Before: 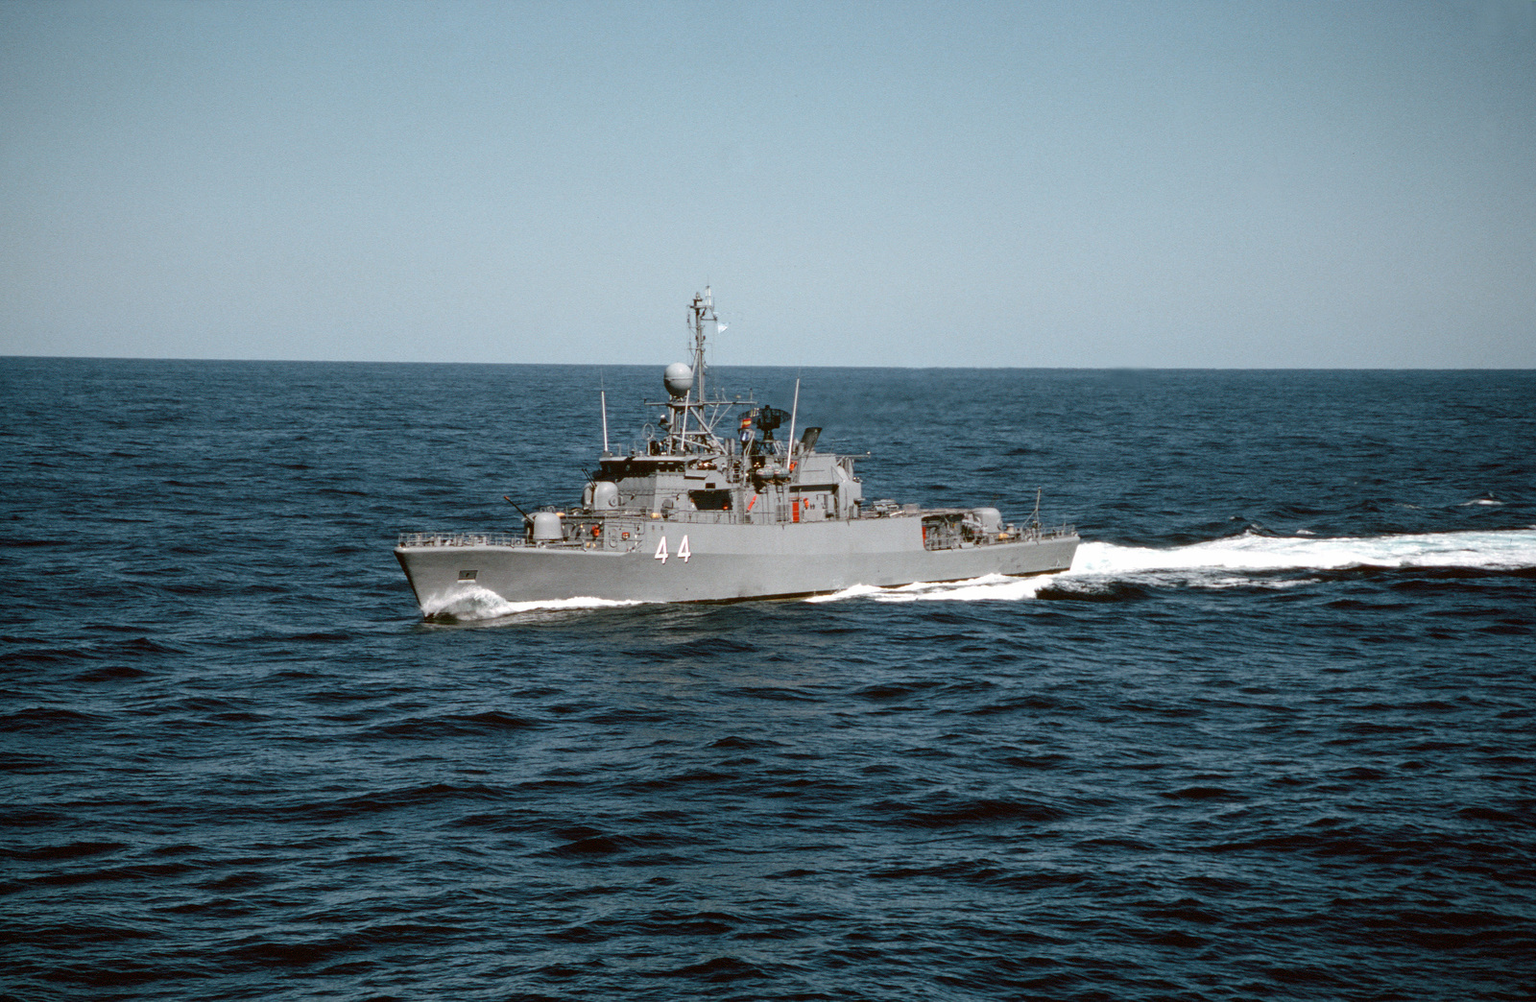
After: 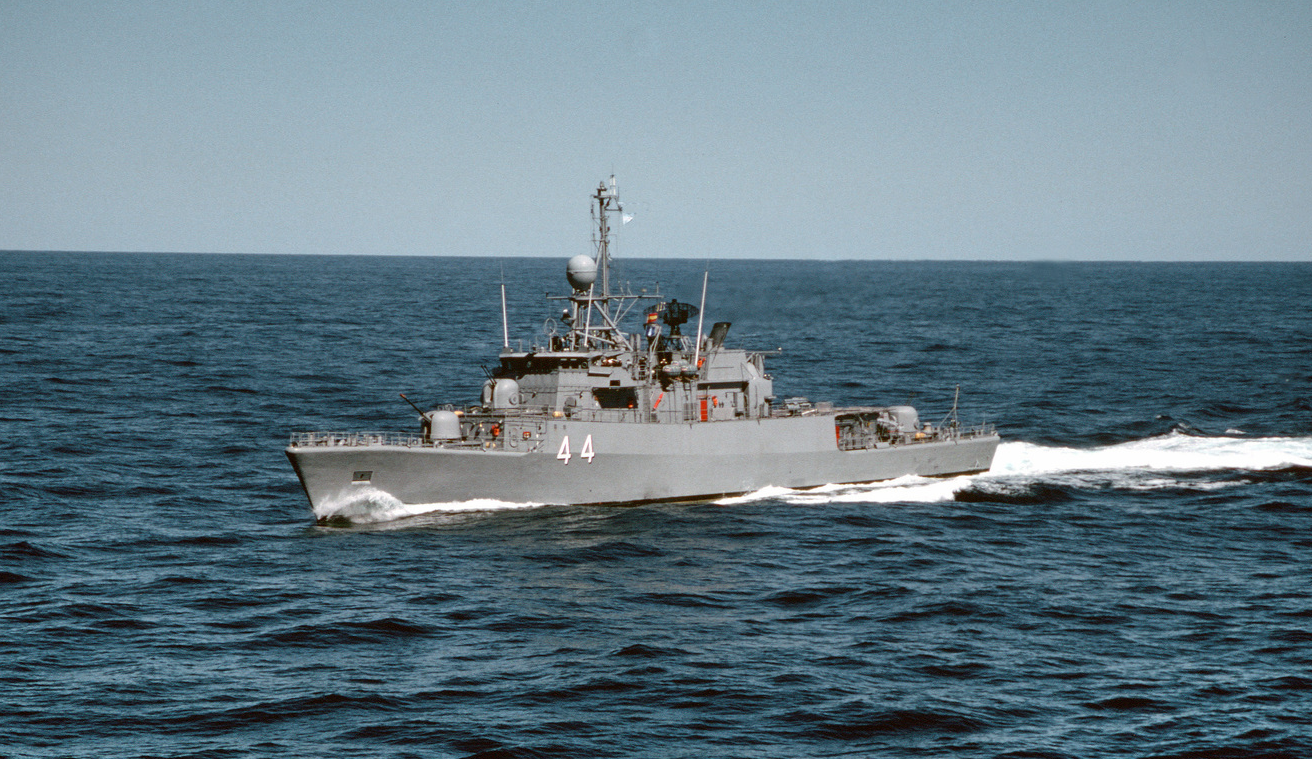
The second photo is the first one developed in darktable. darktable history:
crop: left 7.856%, top 11.836%, right 10.12%, bottom 15.387%
shadows and highlights: soften with gaussian
